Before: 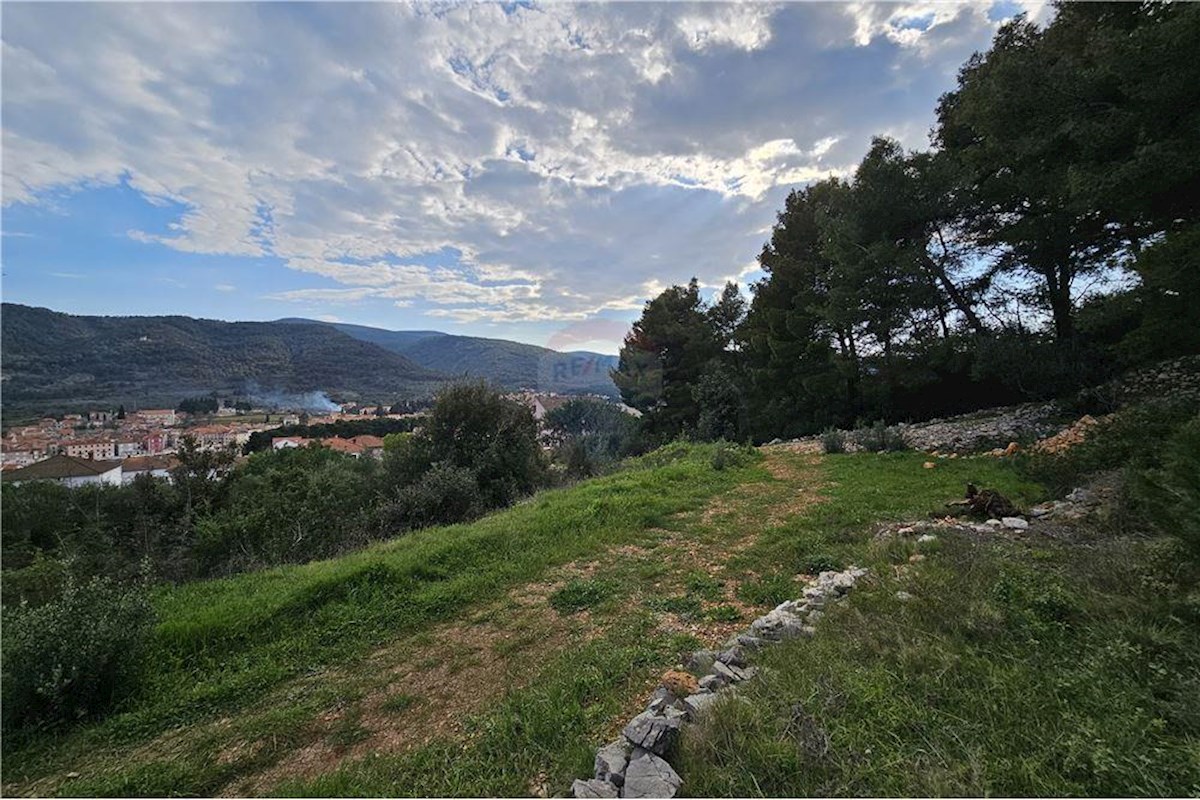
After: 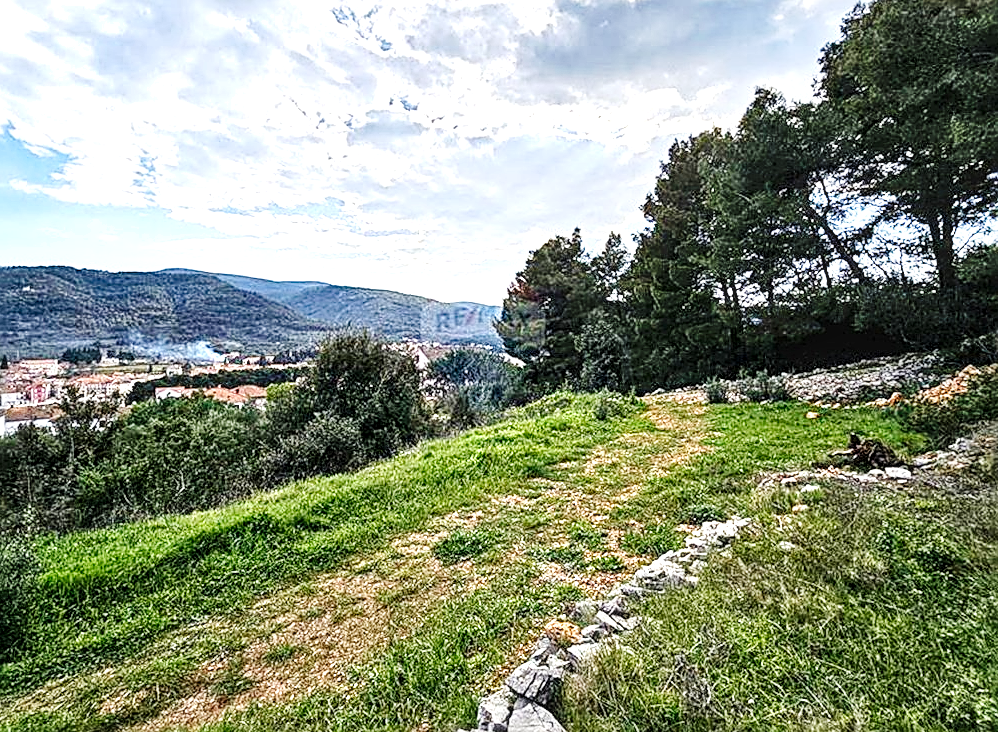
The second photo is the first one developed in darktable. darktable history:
exposure: black level correction 0, exposure 1.2 EV, compensate highlight preservation false
shadows and highlights: soften with gaussian
sharpen: radius 2.531, amount 0.627
local contrast: detail 150%
crop: left 9.793%, top 6.305%, right 6.988%, bottom 2.179%
base curve: curves: ch0 [(0, 0) (0.036, 0.025) (0.121, 0.166) (0.206, 0.329) (0.605, 0.79) (1, 1)], preserve colors none
